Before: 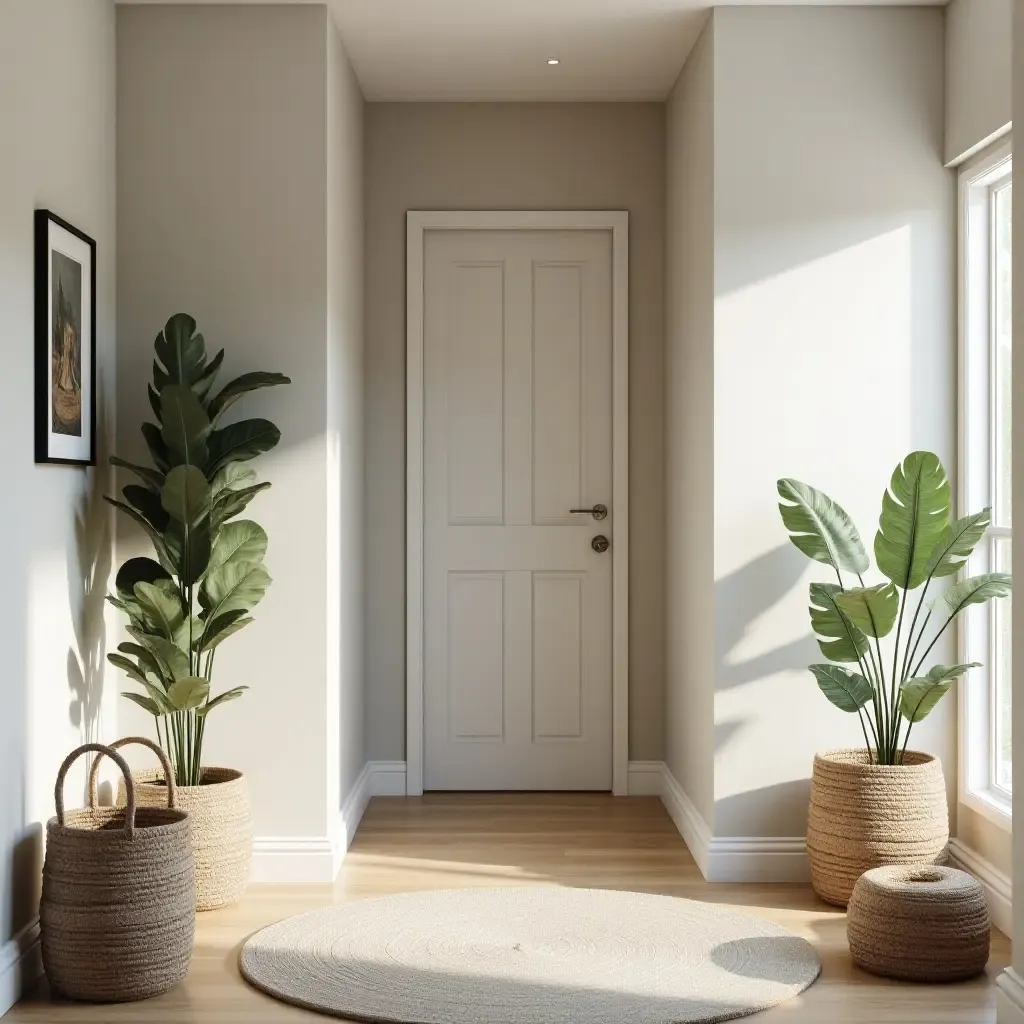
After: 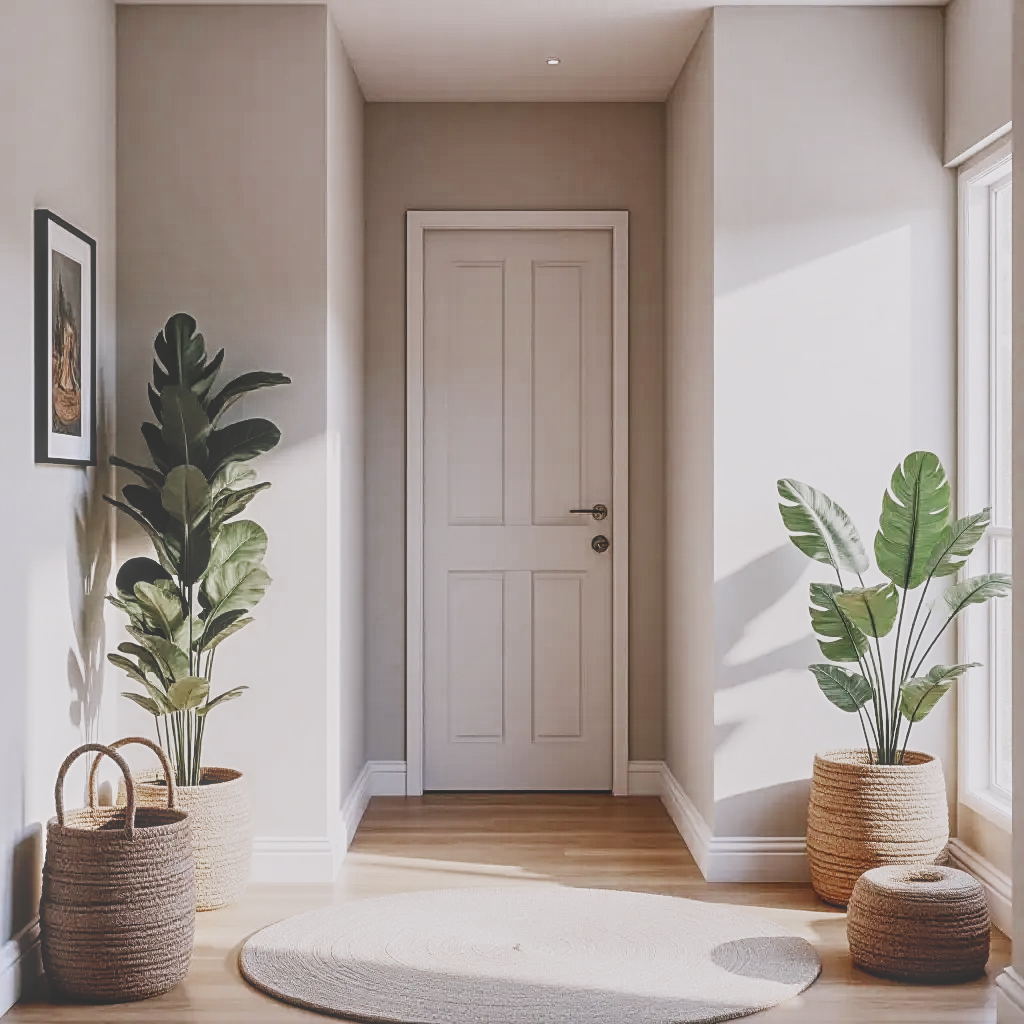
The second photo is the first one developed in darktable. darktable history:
color zones: curves: ch0 [(0, 0.5) (0.125, 0.4) (0.25, 0.5) (0.375, 0.4) (0.5, 0.4) (0.625, 0.6) (0.75, 0.6) (0.875, 0.5)]; ch1 [(0, 0.35) (0.125, 0.45) (0.25, 0.35) (0.375, 0.35) (0.5, 0.35) (0.625, 0.35) (0.75, 0.45) (0.875, 0.35)]; ch2 [(0, 0.6) (0.125, 0.5) (0.25, 0.5) (0.375, 0.6) (0.5, 0.6) (0.625, 0.5) (0.75, 0.5) (0.875, 0.5)]
exposure: compensate highlight preservation false
white balance: red 1.05, blue 1.072
sigmoid: contrast 1.7, skew -0.2, preserve hue 0%, red attenuation 0.1, red rotation 0.035, green attenuation 0.1, green rotation -0.017, blue attenuation 0.15, blue rotation -0.052, base primaries Rec2020
local contrast: highlights 73%, shadows 15%, midtone range 0.197
sharpen: on, module defaults
